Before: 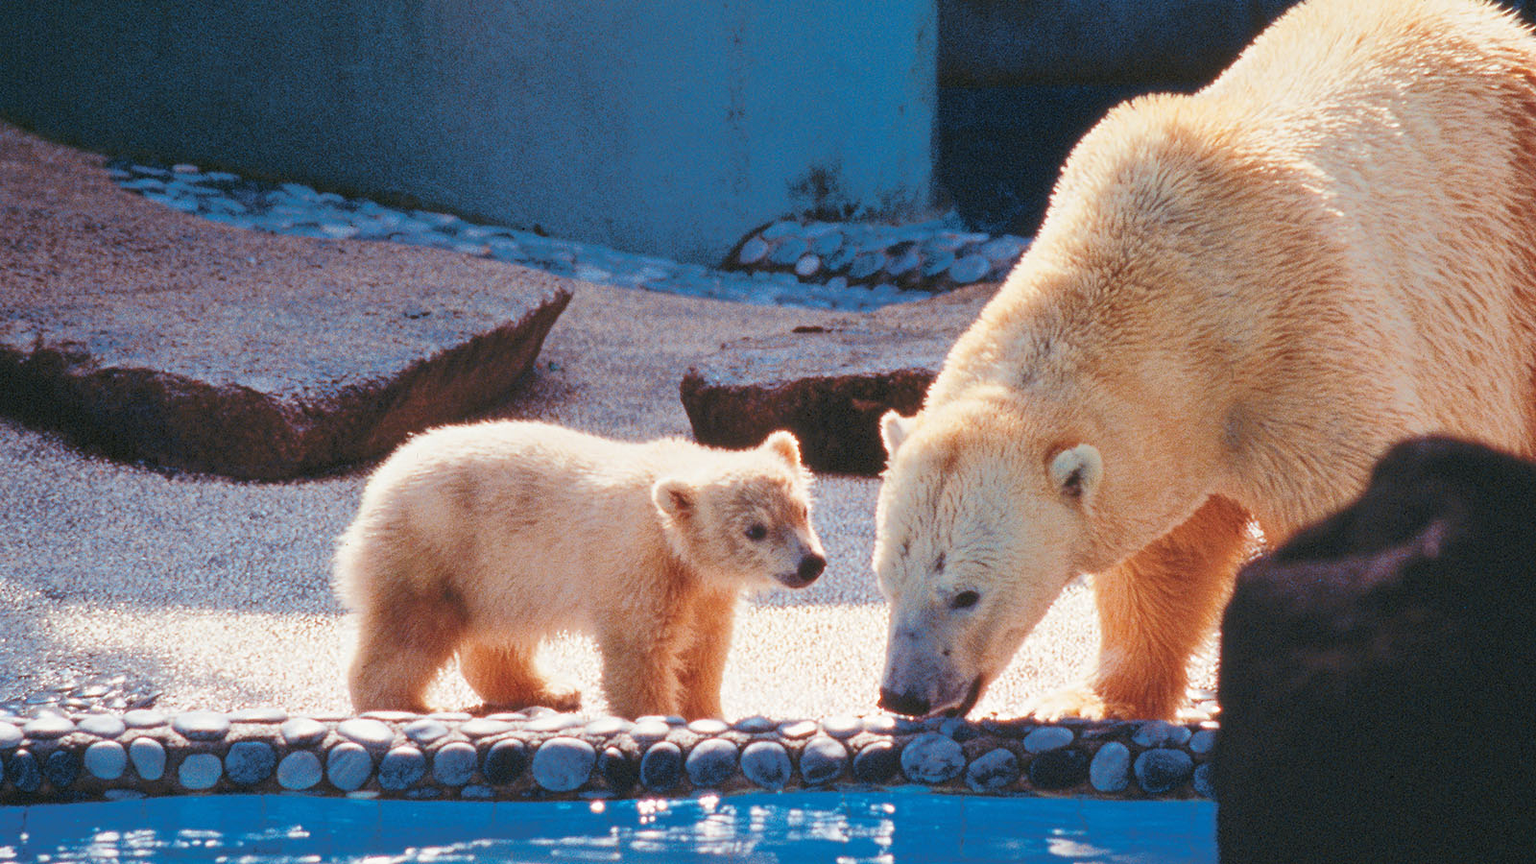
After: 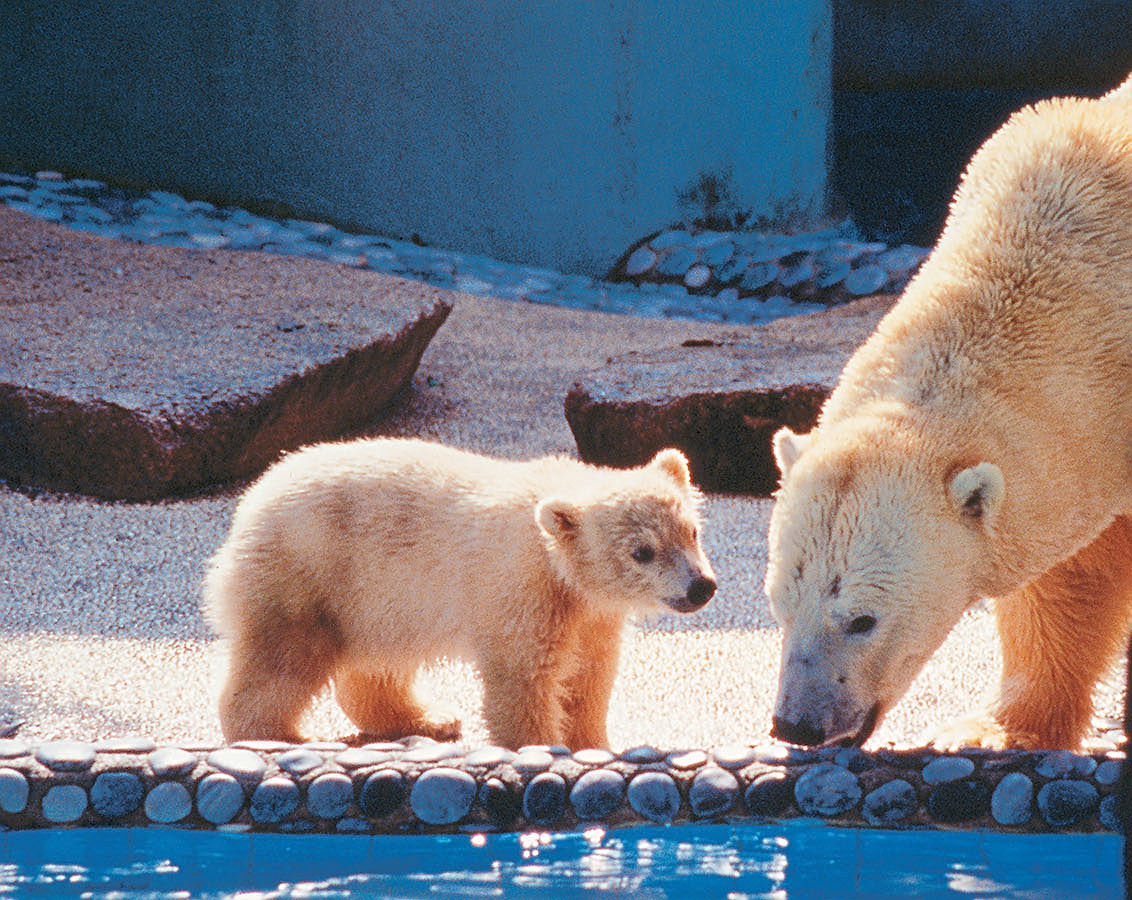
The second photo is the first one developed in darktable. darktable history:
crop and rotate: left 9.061%, right 20.142%
shadows and highlights: shadows -24.28, highlights 49.77, soften with gaussian
sharpen: on, module defaults
